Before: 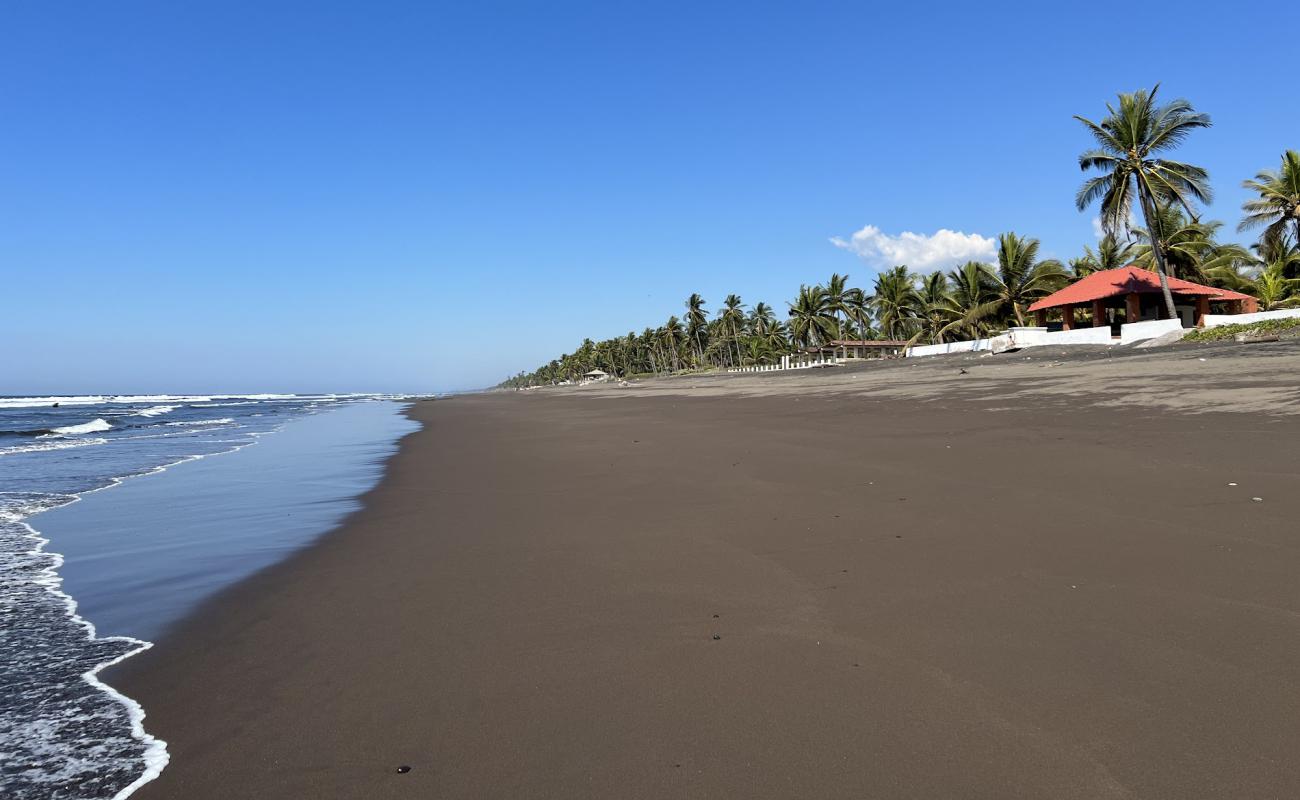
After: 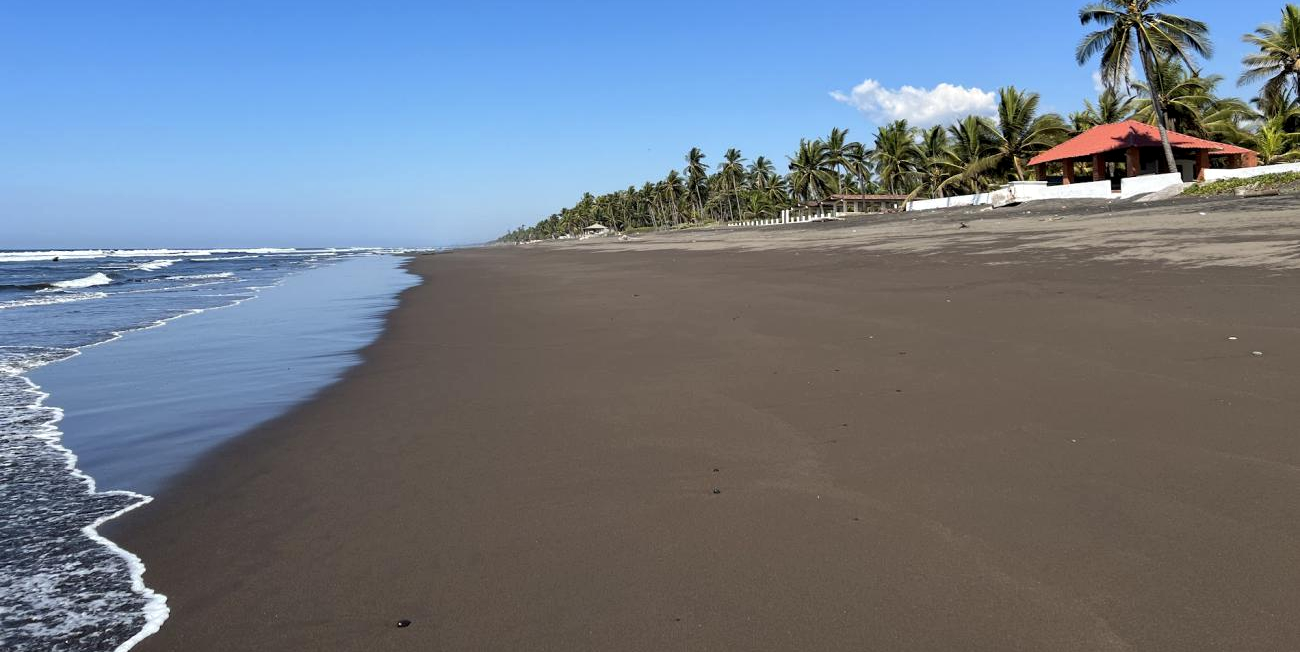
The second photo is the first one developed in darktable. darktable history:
local contrast: highlights 103%, shadows 99%, detail 119%, midtone range 0.2
crop and rotate: top 18.383%
